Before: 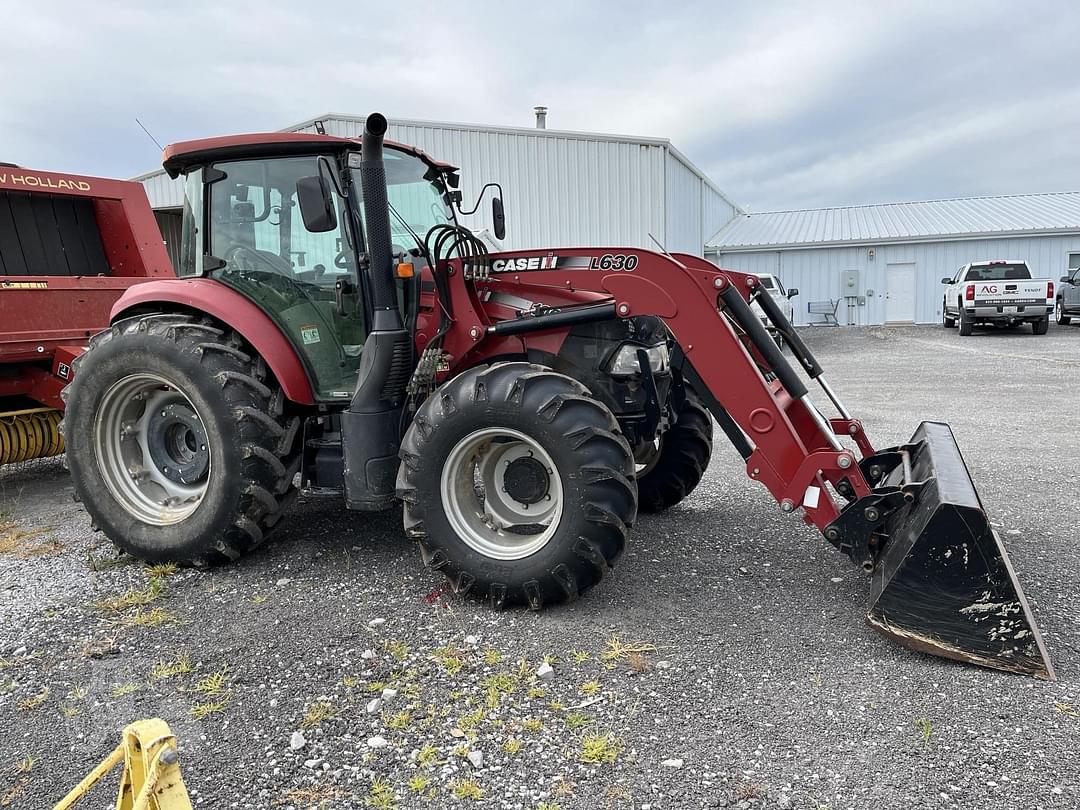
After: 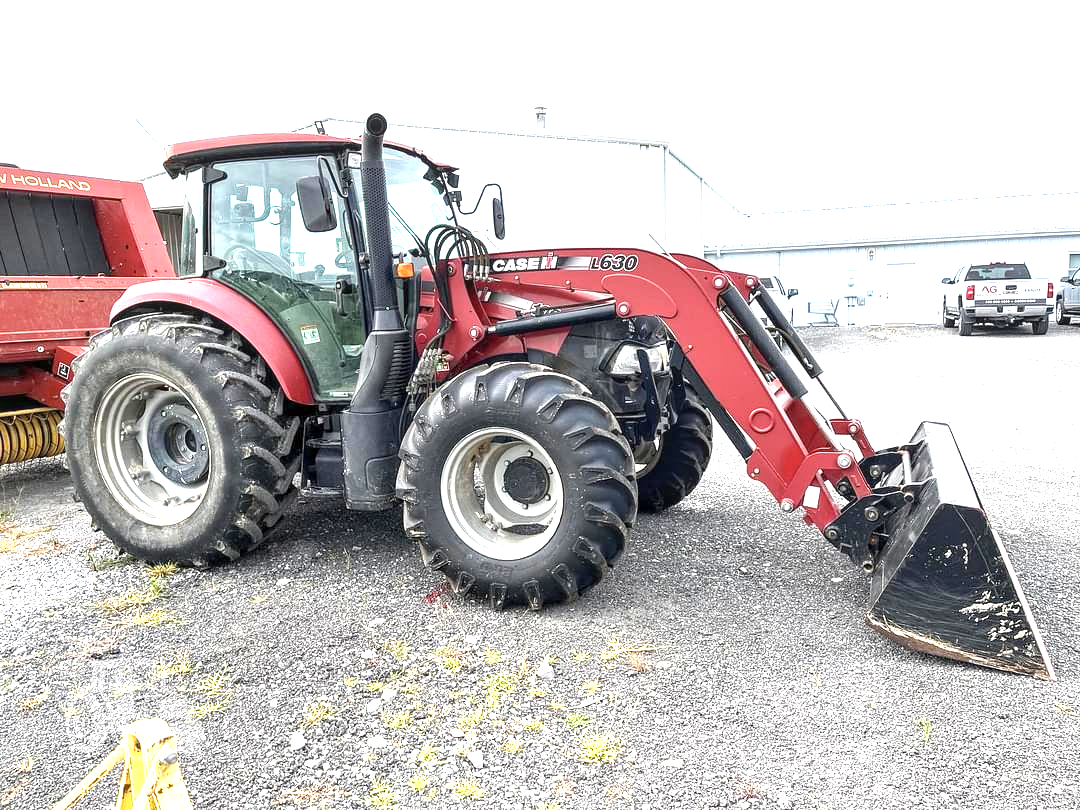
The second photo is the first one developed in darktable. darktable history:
exposure: black level correction 0.001, exposure 1.637 EV, compensate highlight preservation false
local contrast: on, module defaults
